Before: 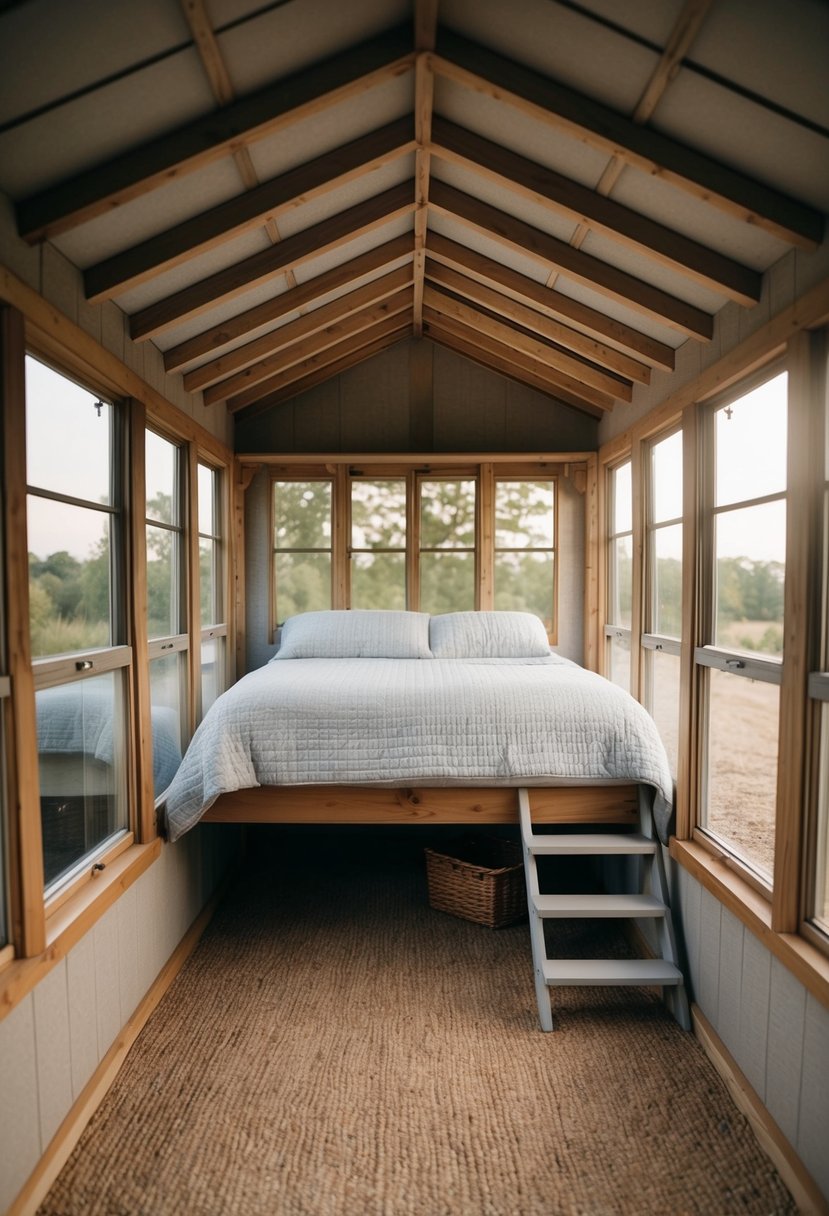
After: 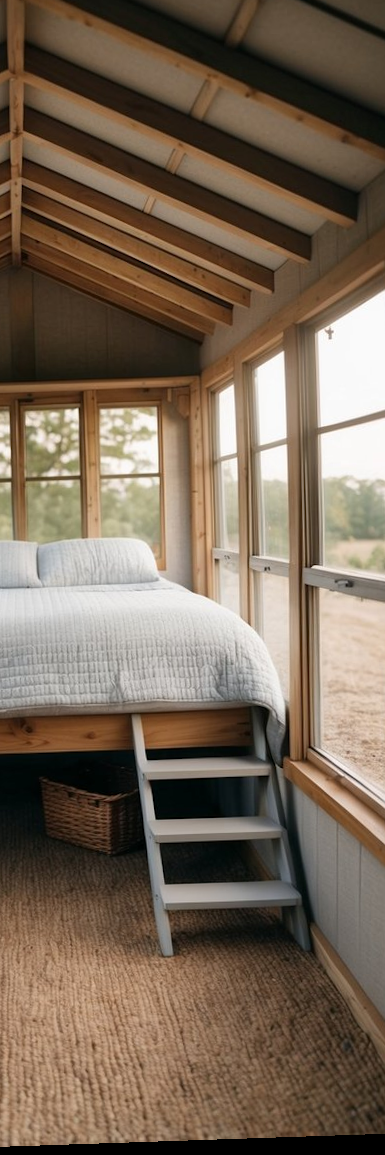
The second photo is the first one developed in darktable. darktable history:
crop: left 47.628%, top 6.643%, right 7.874%
local contrast: mode bilateral grid, contrast 10, coarseness 25, detail 115%, midtone range 0.2
rotate and perspective: rotation -1.77°, lens shift (horizontal) 0.004, automatic cropping off
